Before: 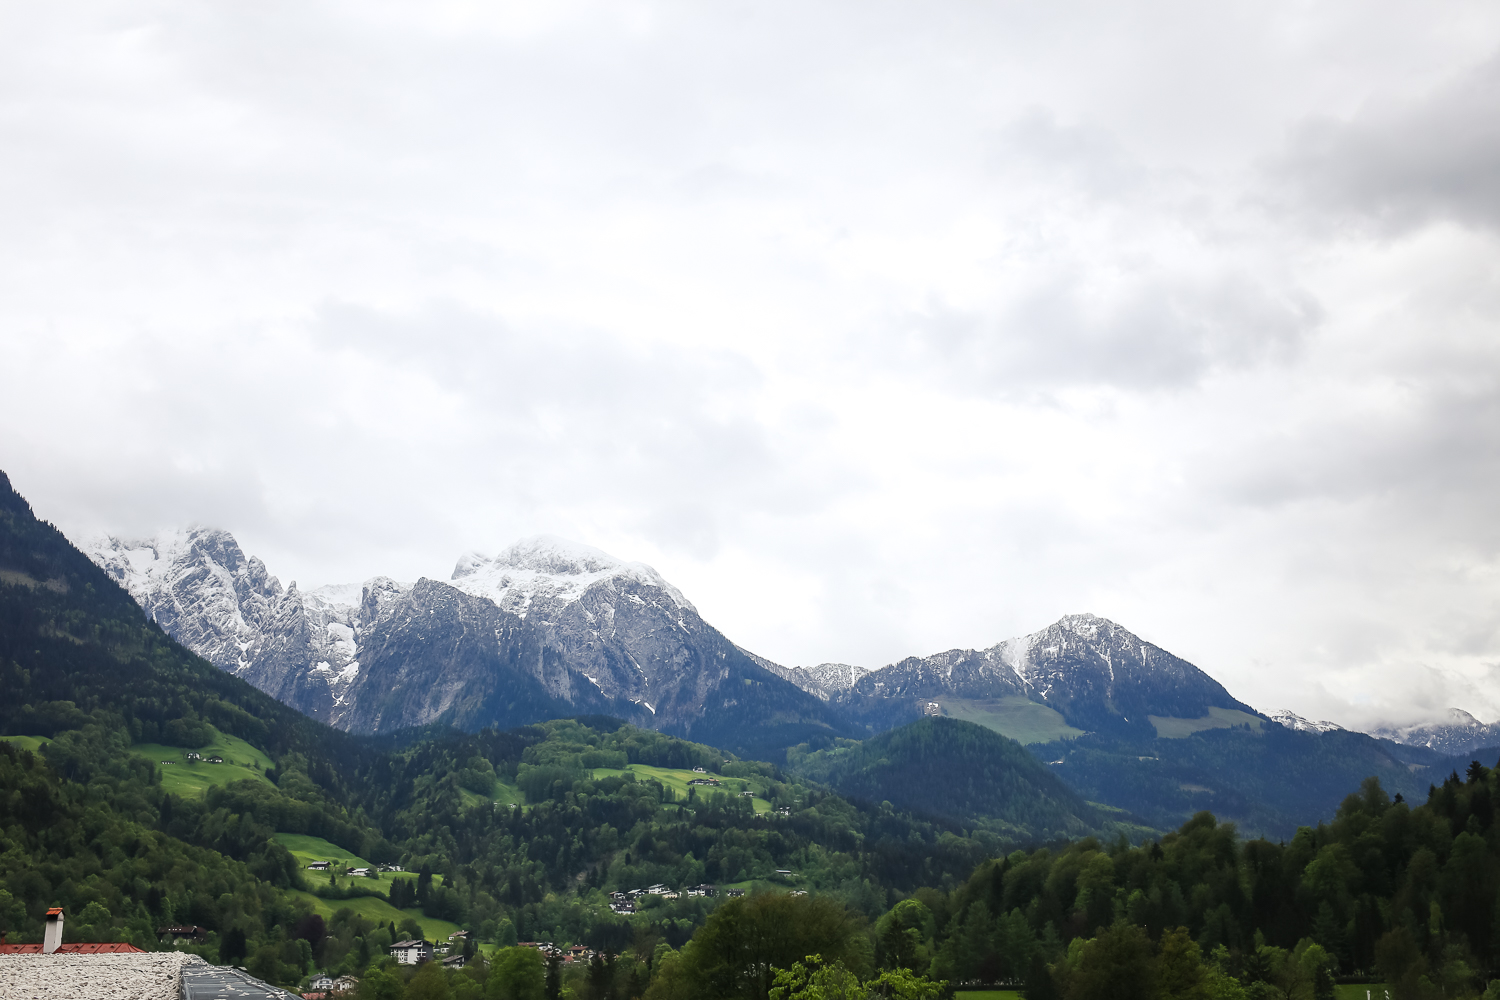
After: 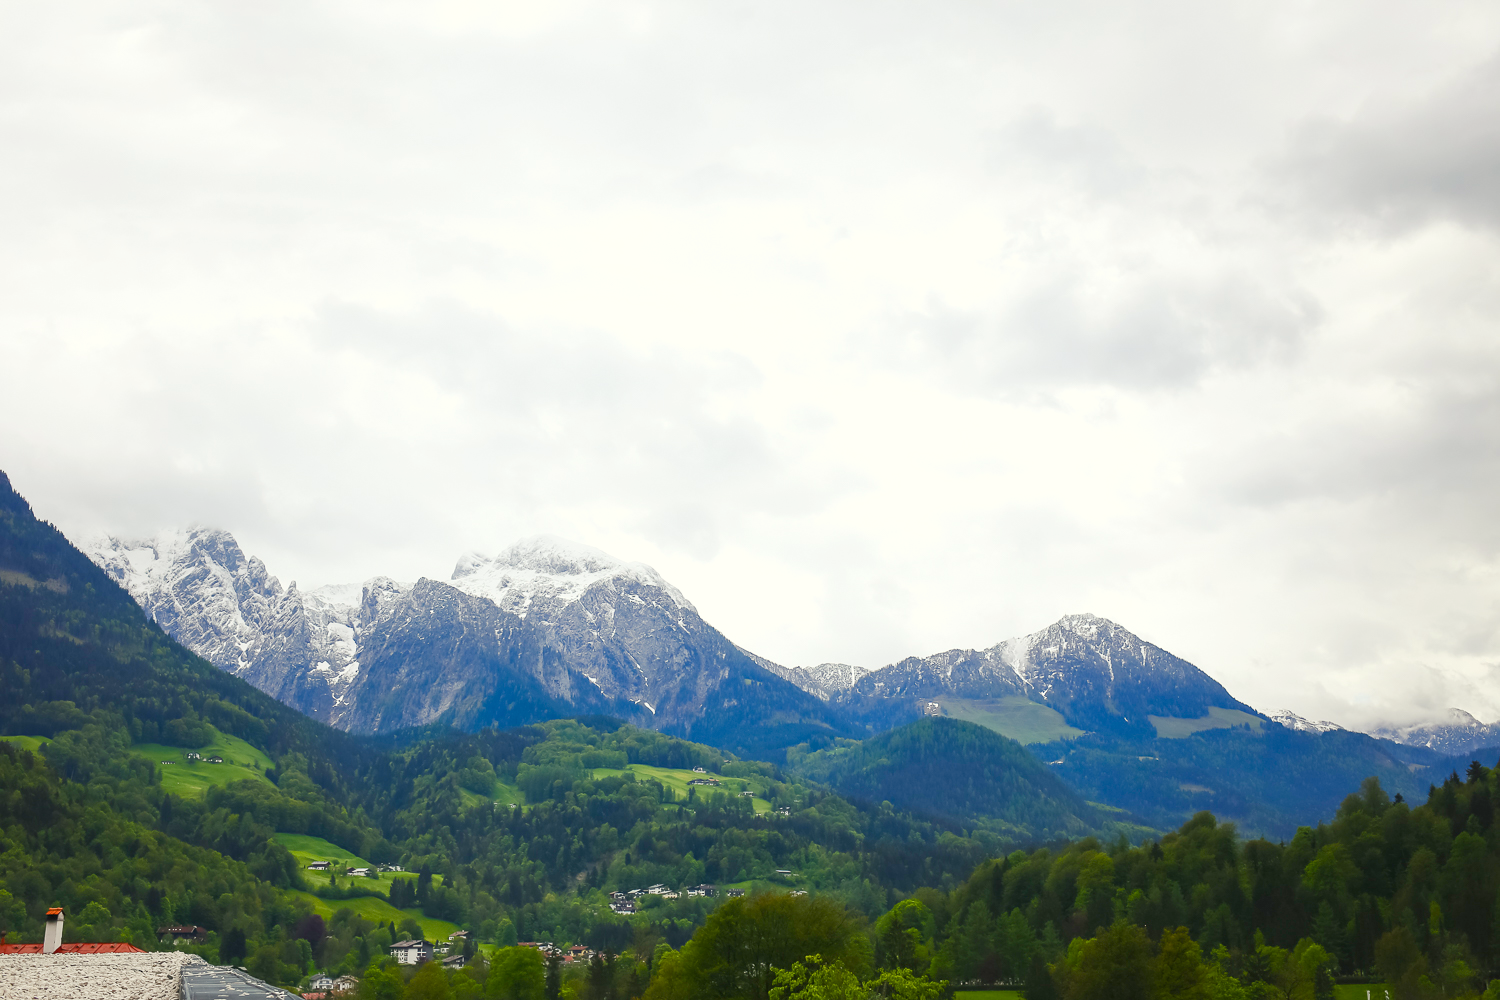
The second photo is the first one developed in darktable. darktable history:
color balance rgb: power › hue 211.1°, highlights gain › luminance 7.522%, highlights gain › chroma 1.934%, highlights gain › hue 91.61°, perceptual saturation grading › global saturation 44.35%, perceptual saturation grading › highlights -50.491%, perceptual saturation grading › shadows 30.205%, perceptual brilliance grading › global brilliance 10.719%, contrast -19.658%
